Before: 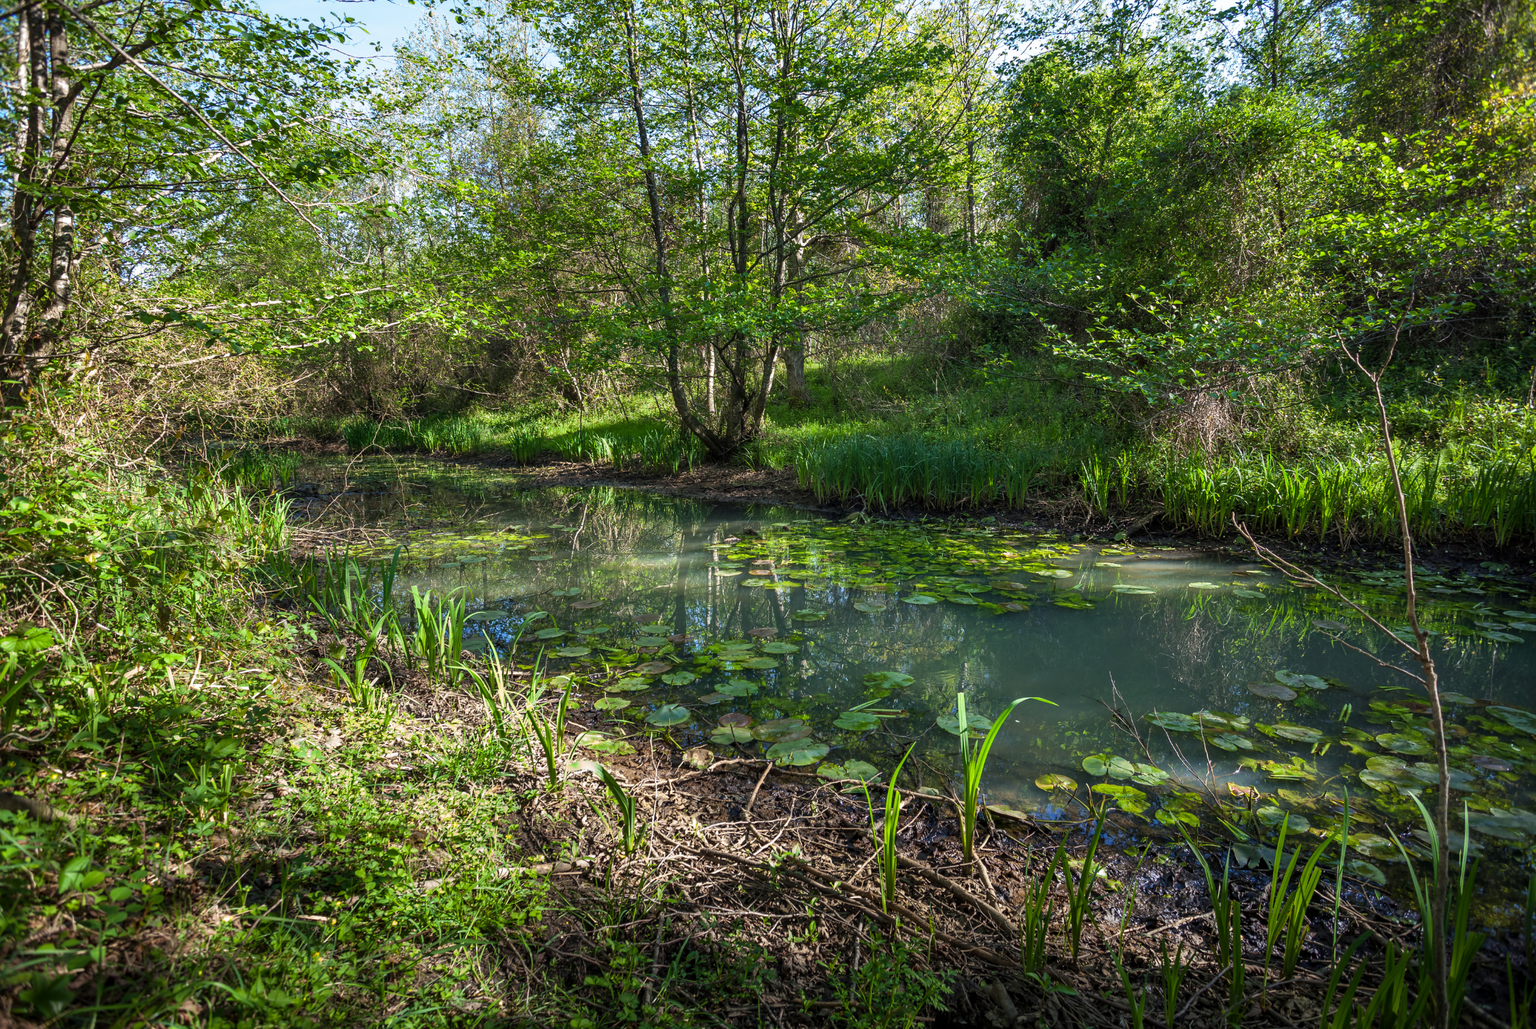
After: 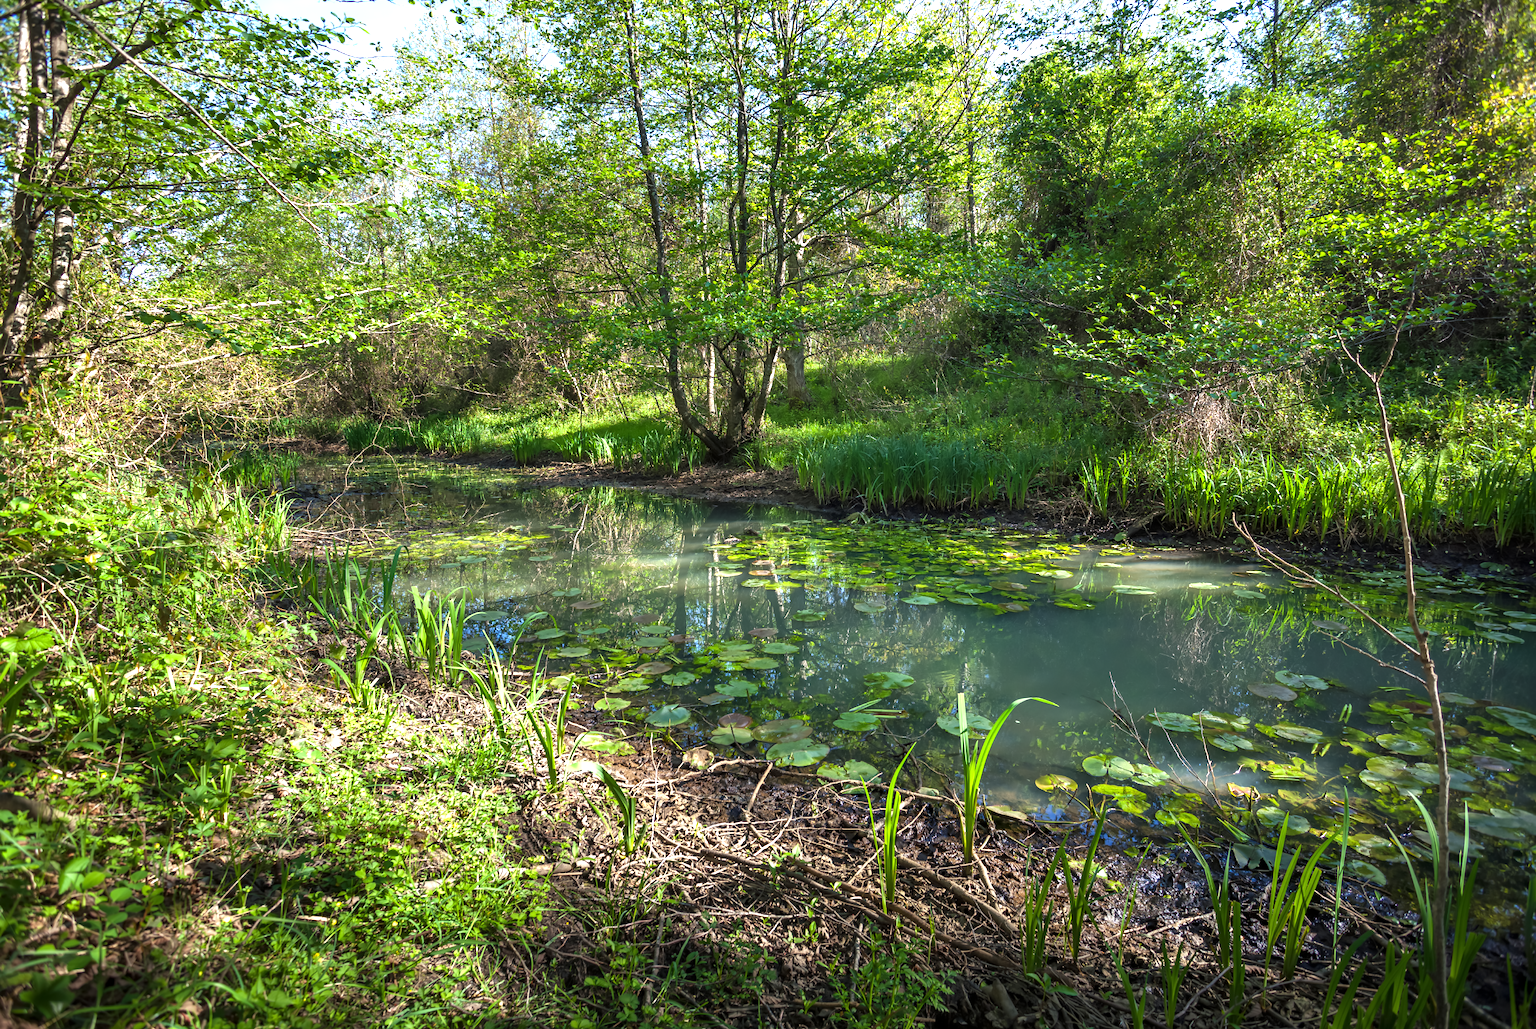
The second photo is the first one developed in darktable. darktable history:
exposure: exposure 0.7 EV, compensate highlight preservation false
astrophoto denoise: on, module defaults | blend: blend mode normal, opacity 50%; mask: uniform (no mask)
